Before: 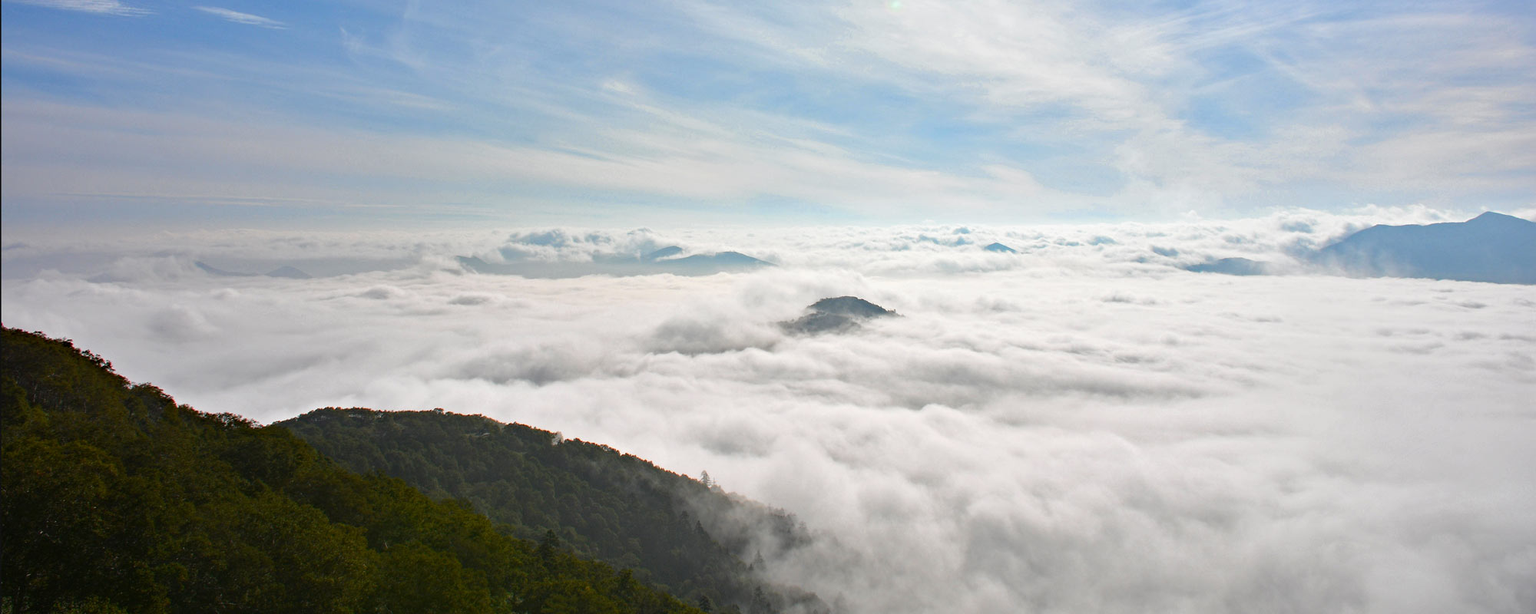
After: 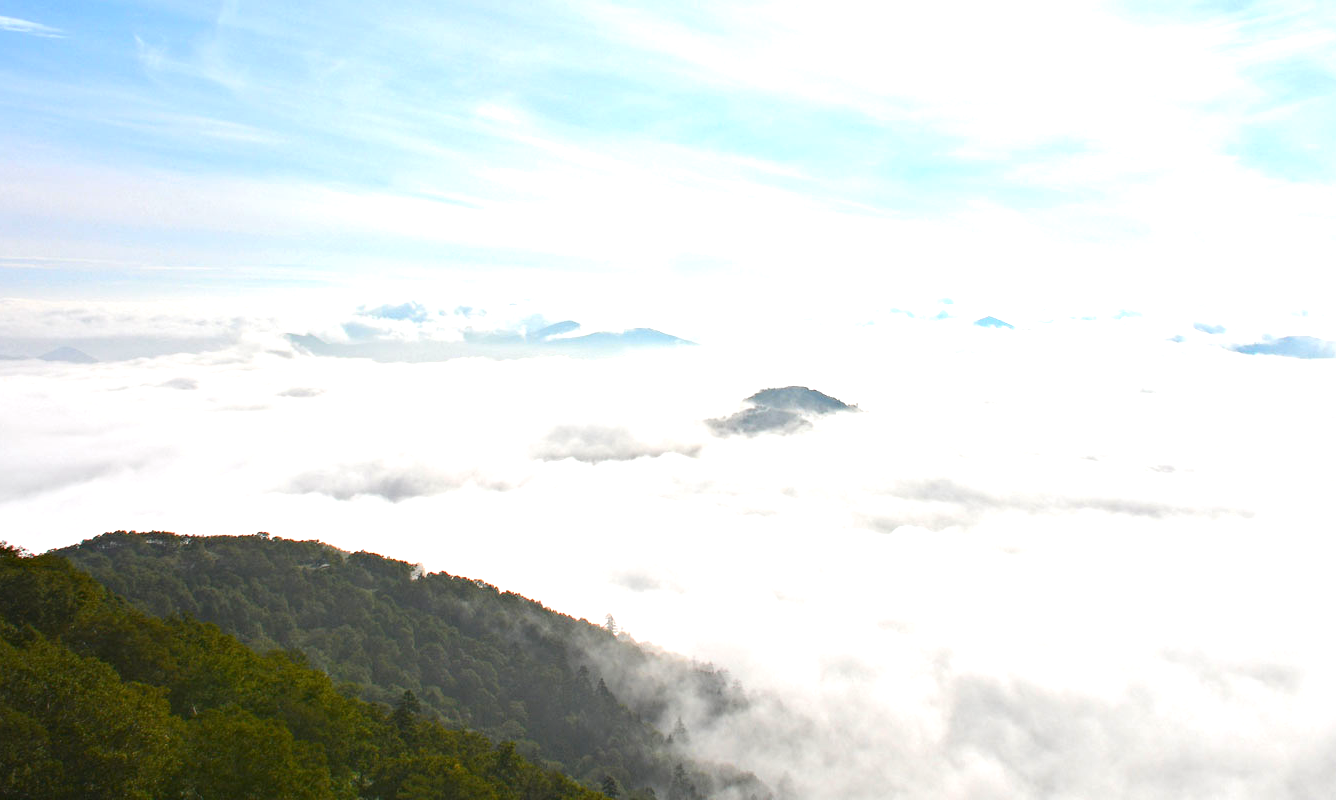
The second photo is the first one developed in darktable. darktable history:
crop: left 15.43%, right 17.762%
contrast brightness saturation: contrast 0.098, brightness 0.023, saturation 0.018
exposure: black level correction 0, exposure 0.953 EV, compensate highlight preservation false
tone equalizer: on, module defaults
